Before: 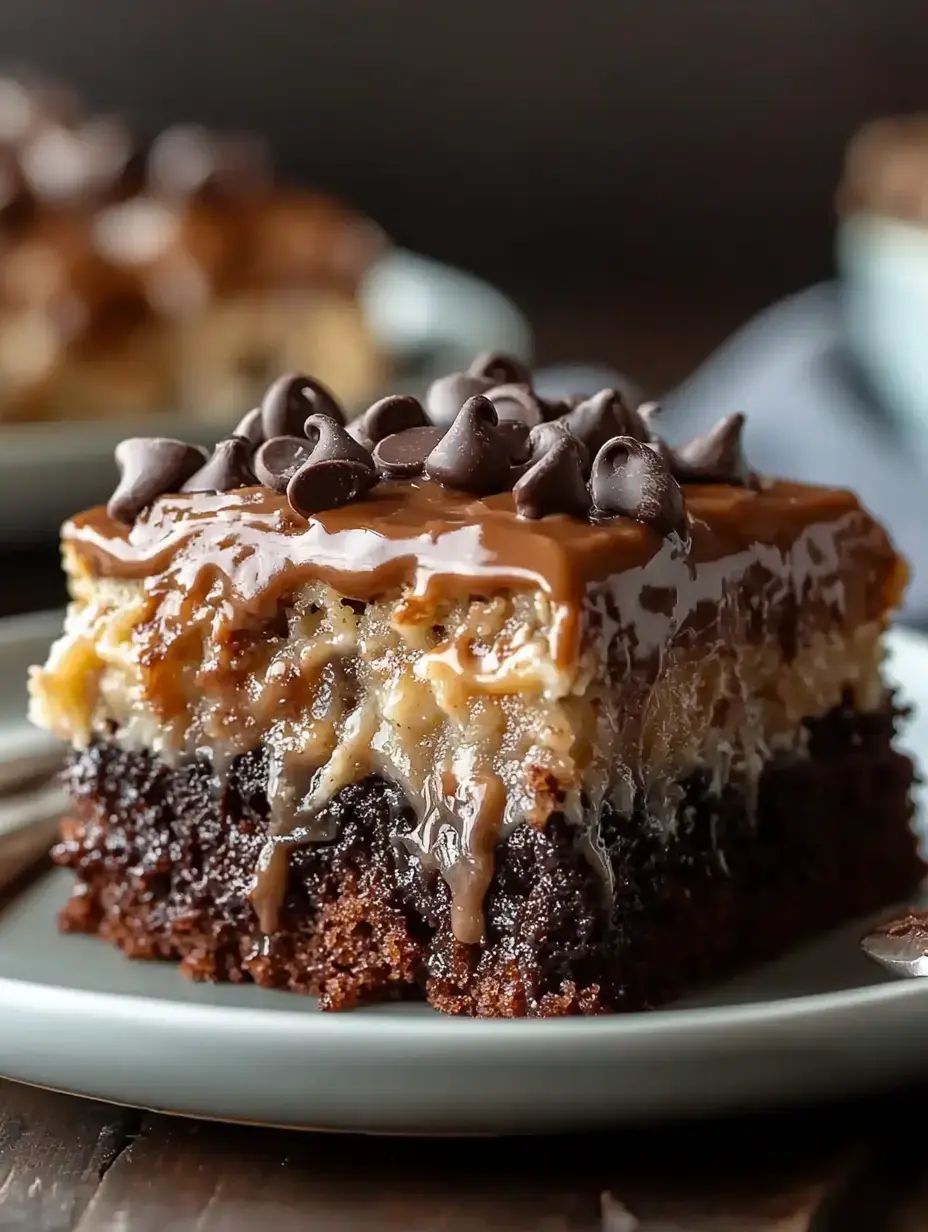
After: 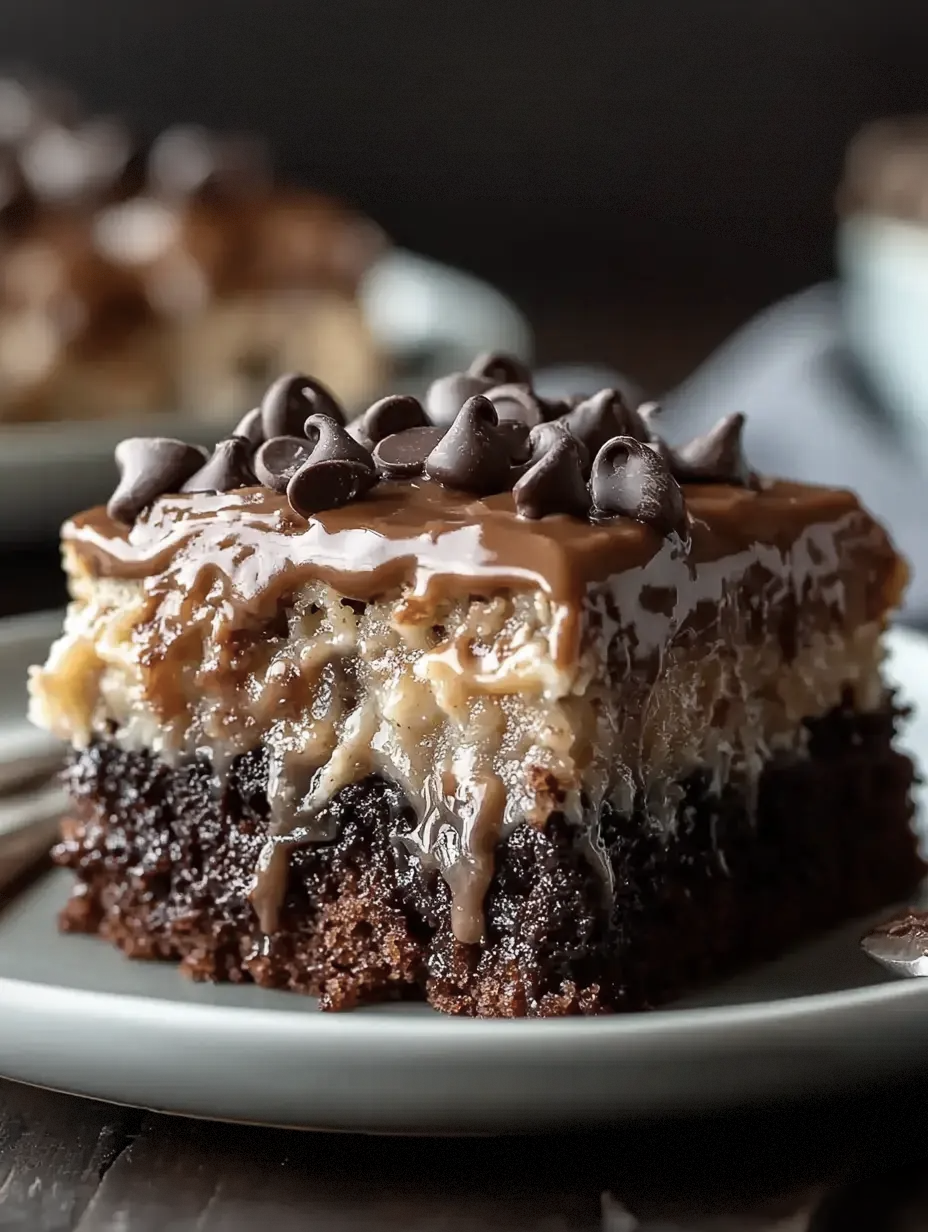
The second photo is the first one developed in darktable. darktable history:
vignetting: fall-off start 100%, brightness -0.406, saturation -0.3, width/height ratio 1.324, dithering 8-bit output, unbound false
contrast brightness saturation: contrast 0.1, saturation -0.3
